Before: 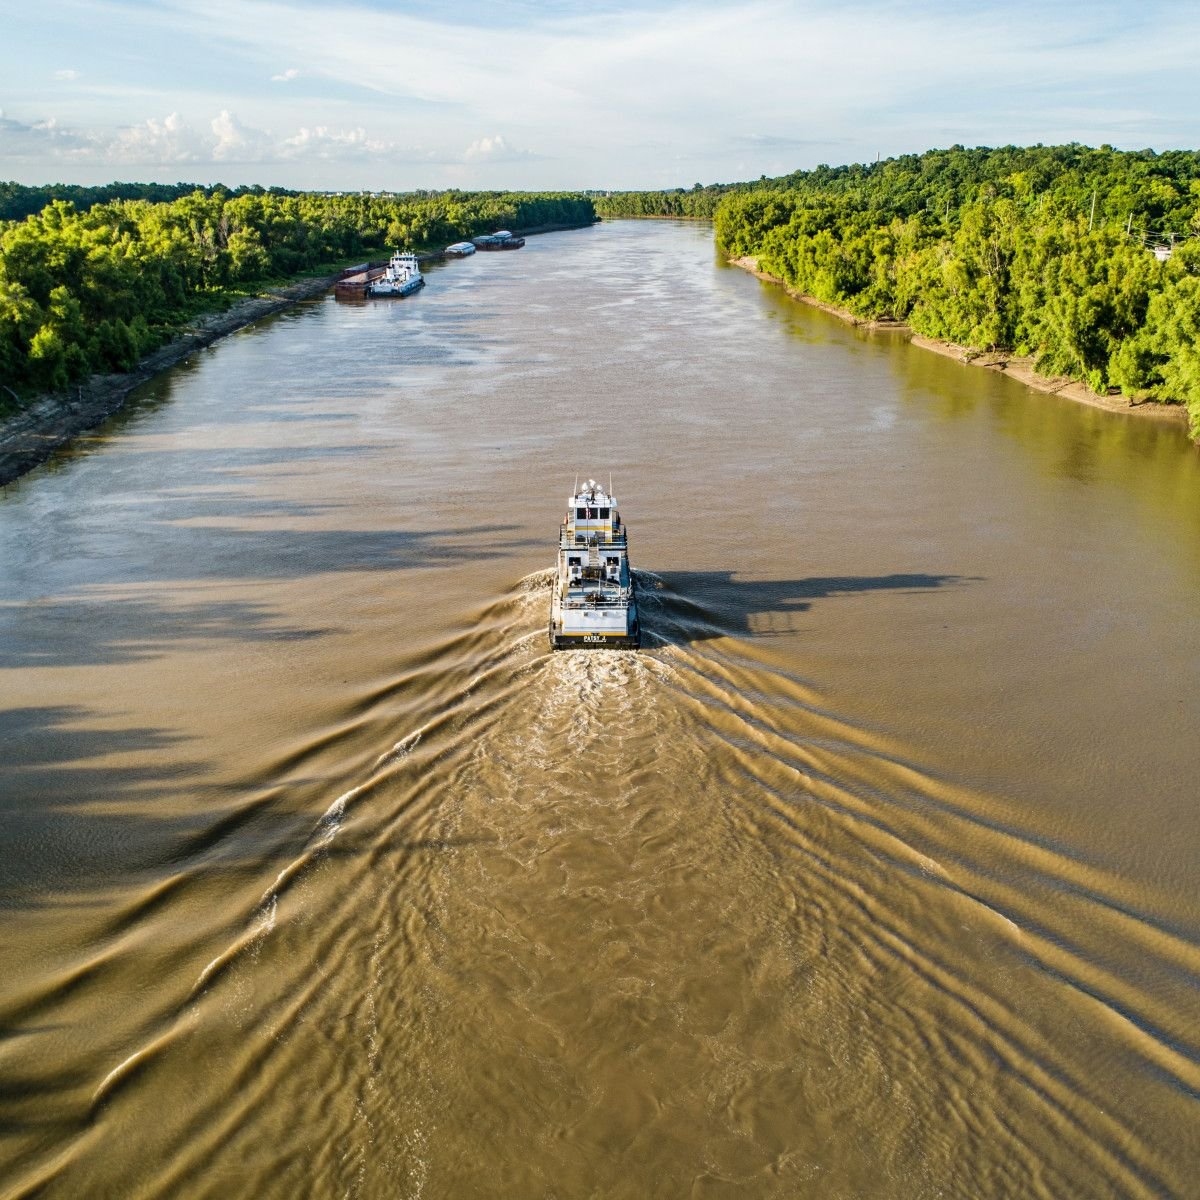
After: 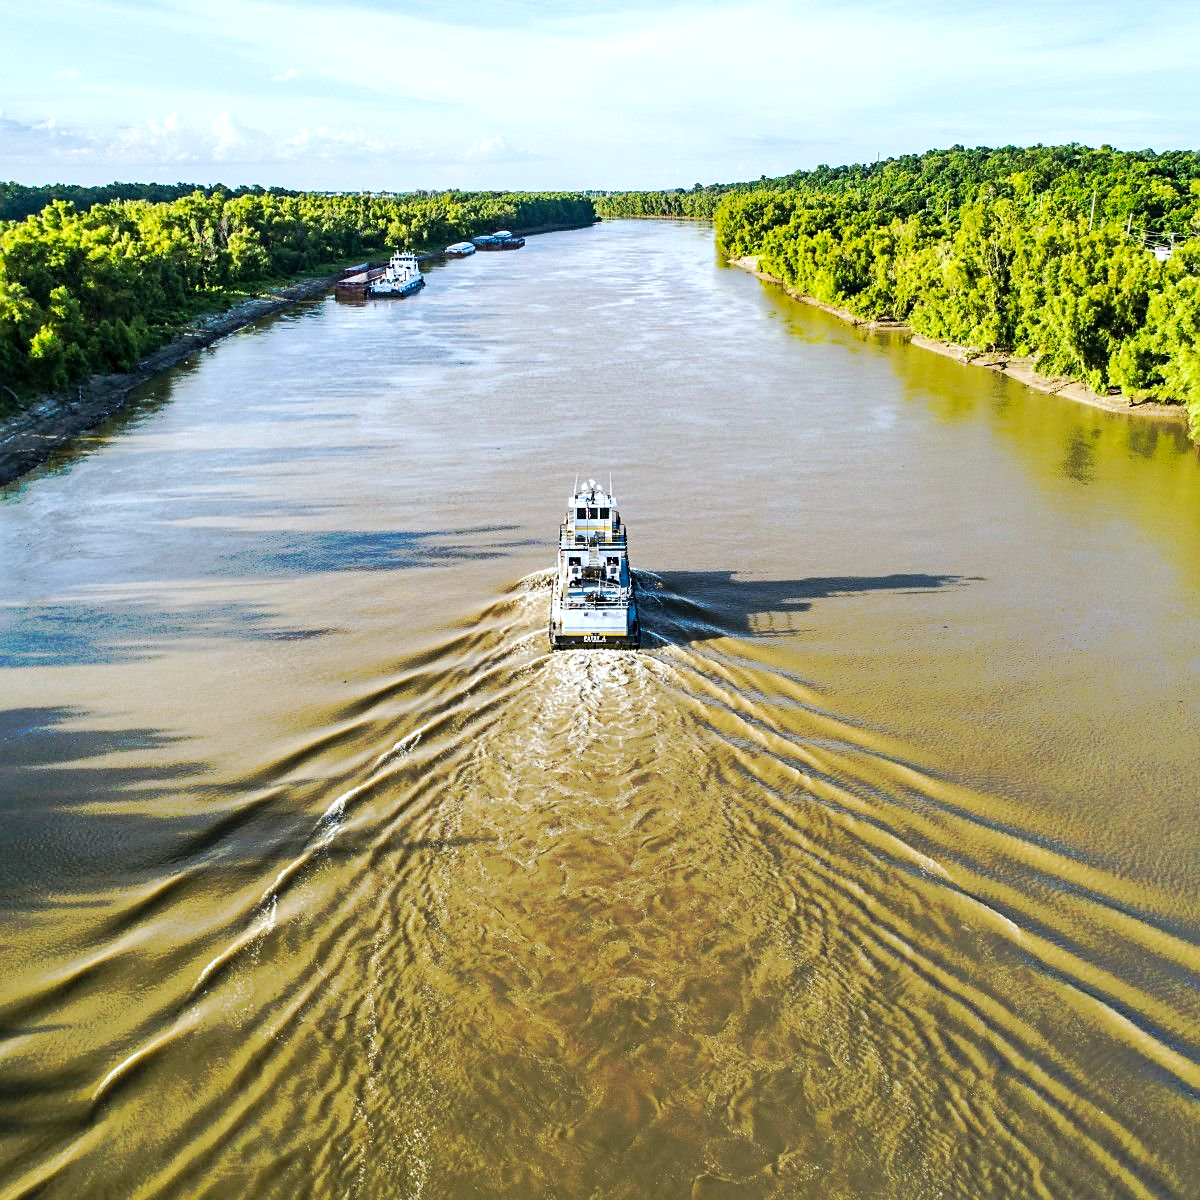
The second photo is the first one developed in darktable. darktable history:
tone curve: curves: ch0 [(0, 0) (0.003, 0.003) (0.011, 0.011) (0.025, 0.024) (0.044, 0.043) (0.069, 0.067) (0.1, 0.096) (0.136, 0.131) (0.177, 0.171) (0.224, 0.217) (0.277, 0.267) (0.335, 0.324) (0.399, 0.385) (0.468, 0.452) (0.543, 0.632) (0.623, 0.697) (0.709, 0.766) (0.801, 0.839) (0.898, 0.917) (1, 1)], preserve colors none
white balance: red 0.924, blue 1.095
exposure: exposure 0.376 EV, compensate highlight preservation false
sharpen: radius 1.864, amount 0.398, threshold 1.271
